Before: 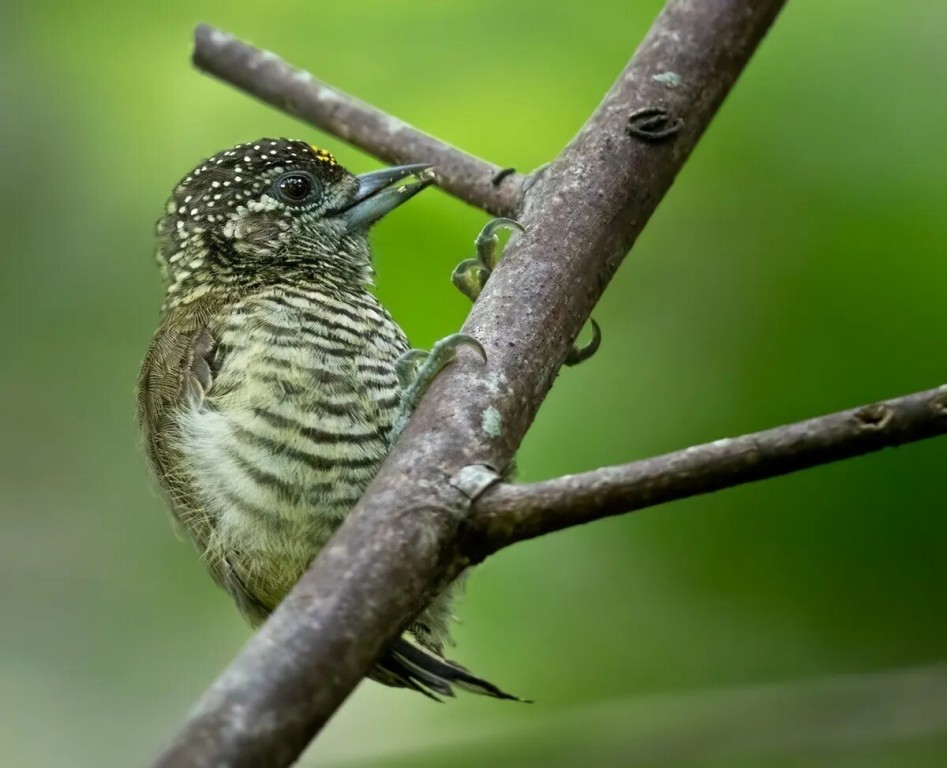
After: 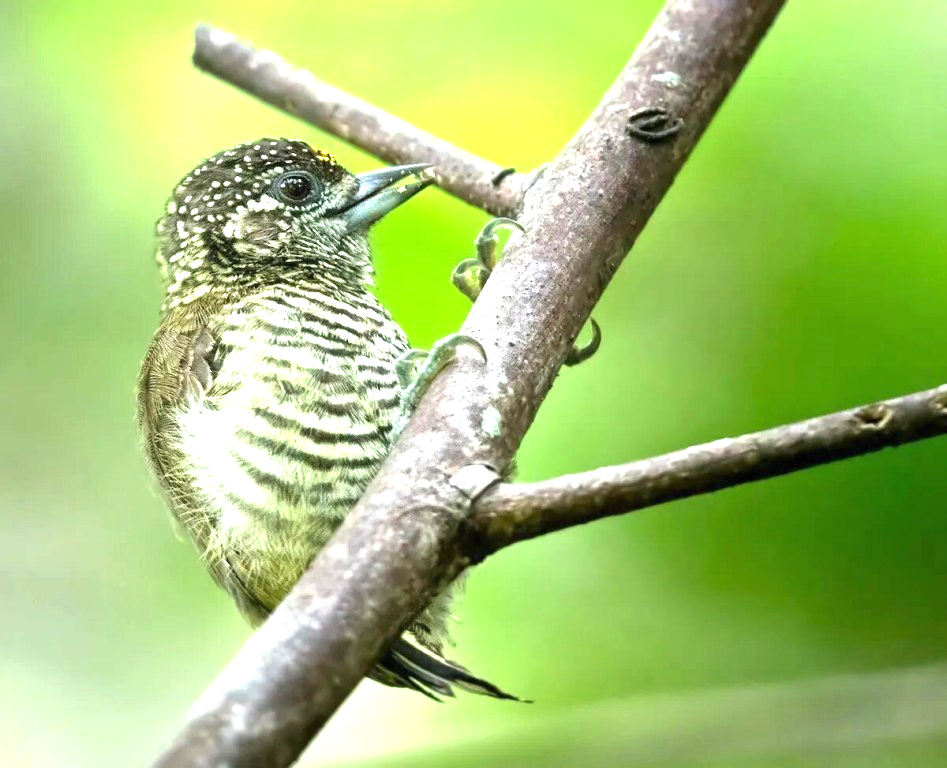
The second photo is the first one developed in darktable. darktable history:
exposure: black level correction 0, exposure 1.682 EV, compensate exposure bias true, compensate highlight preservation false
